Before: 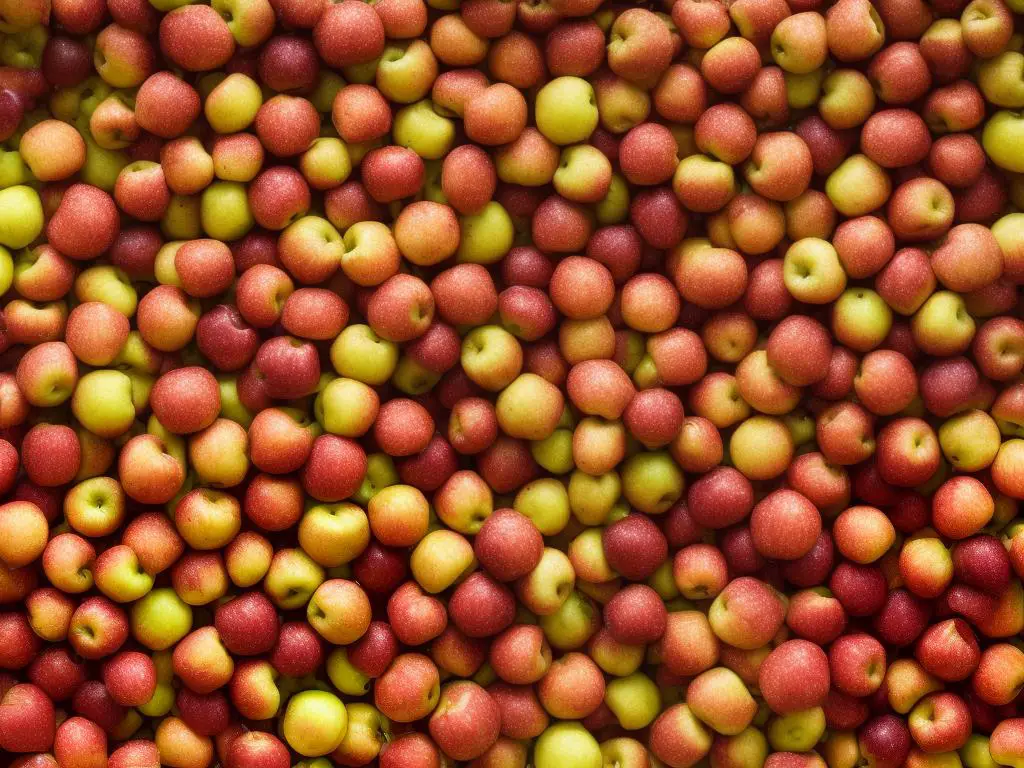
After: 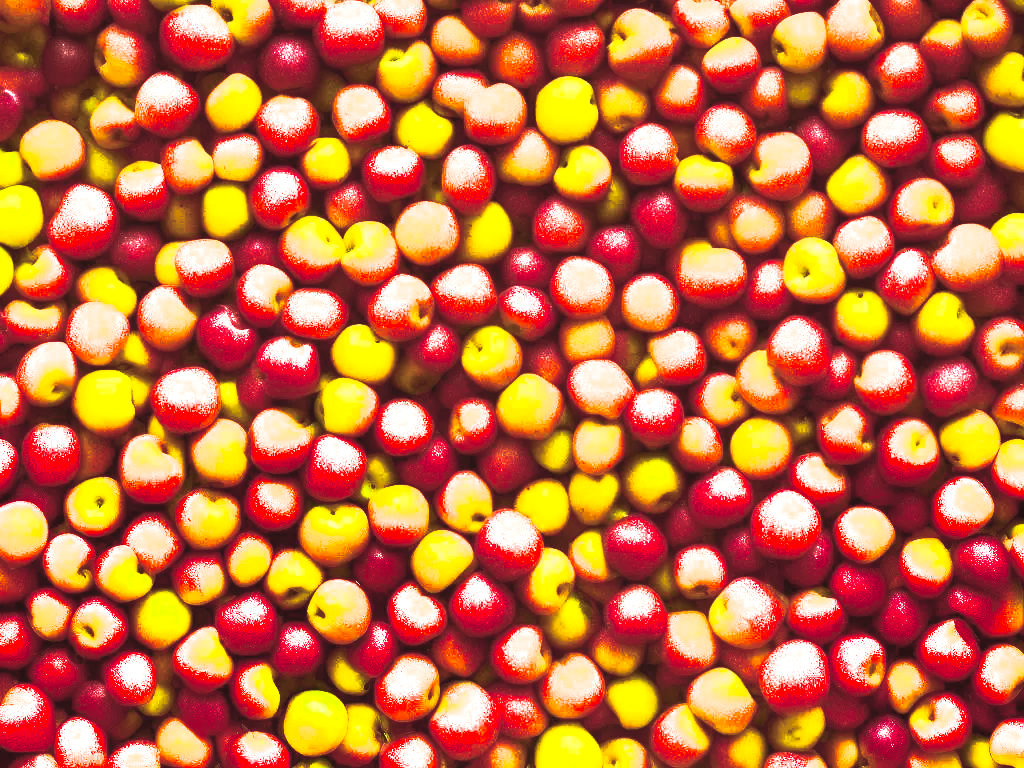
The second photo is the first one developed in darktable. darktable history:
split-toning: shadows › saturation 0.41, highlights › saturation 0, compress 33.55%
contrast brightness saturation: contrast 1, brightness 1, saturation 1
